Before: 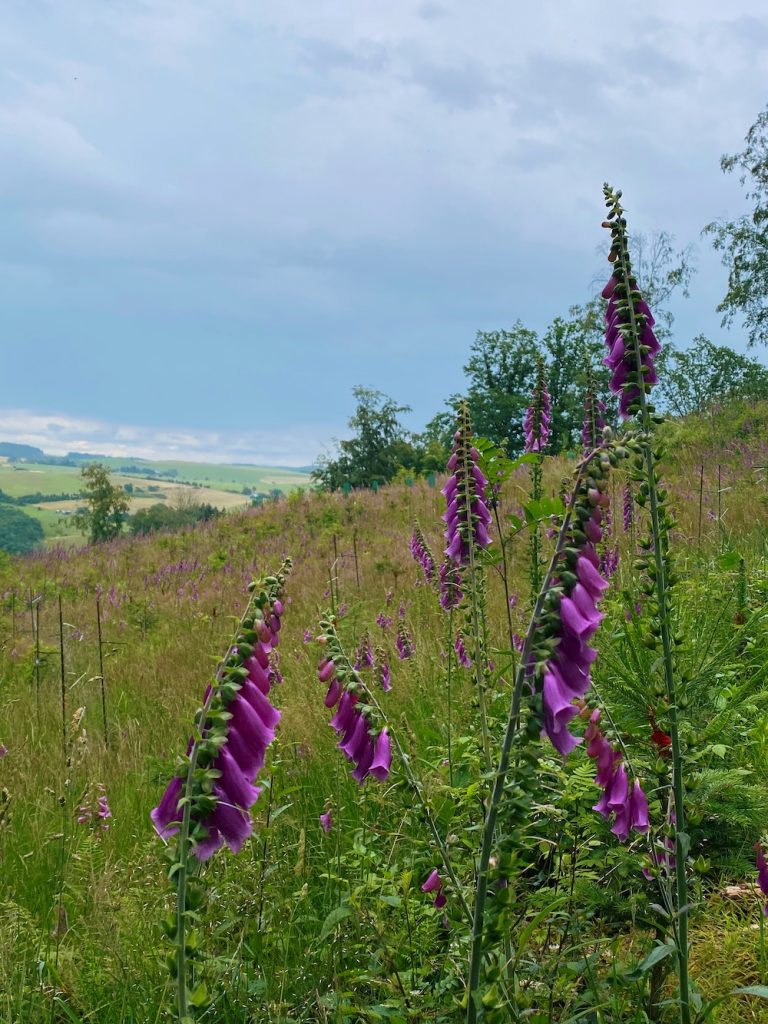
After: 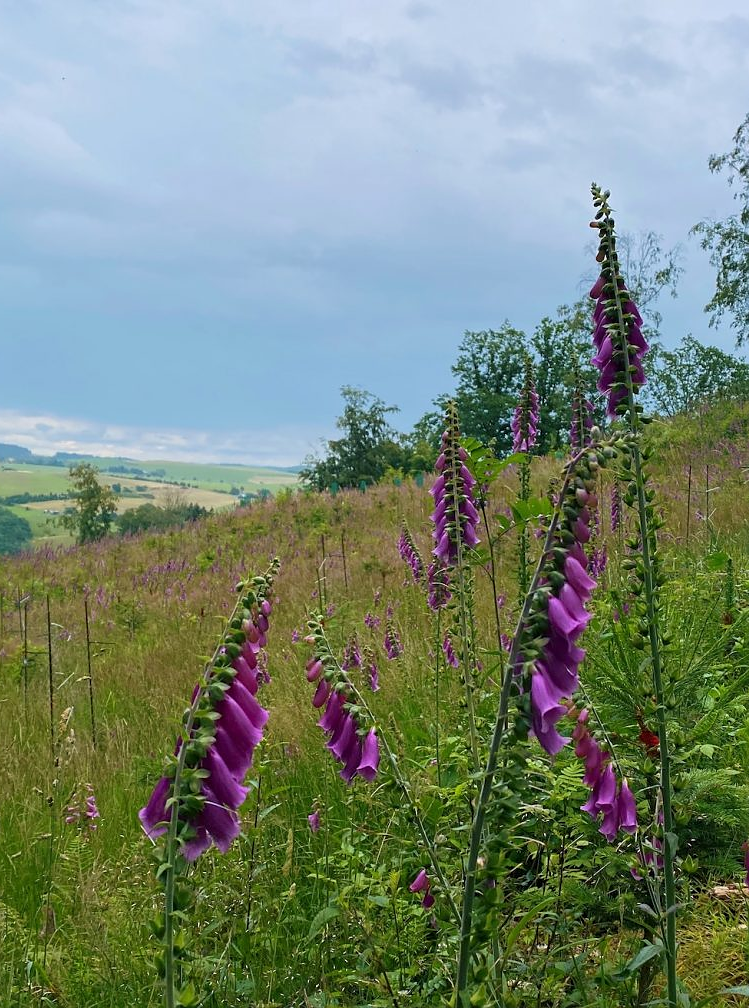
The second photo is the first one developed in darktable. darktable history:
crop and rotate: left 1.608%, right 0.759%, bottom 1.495%
sharpen: radius 1.027
